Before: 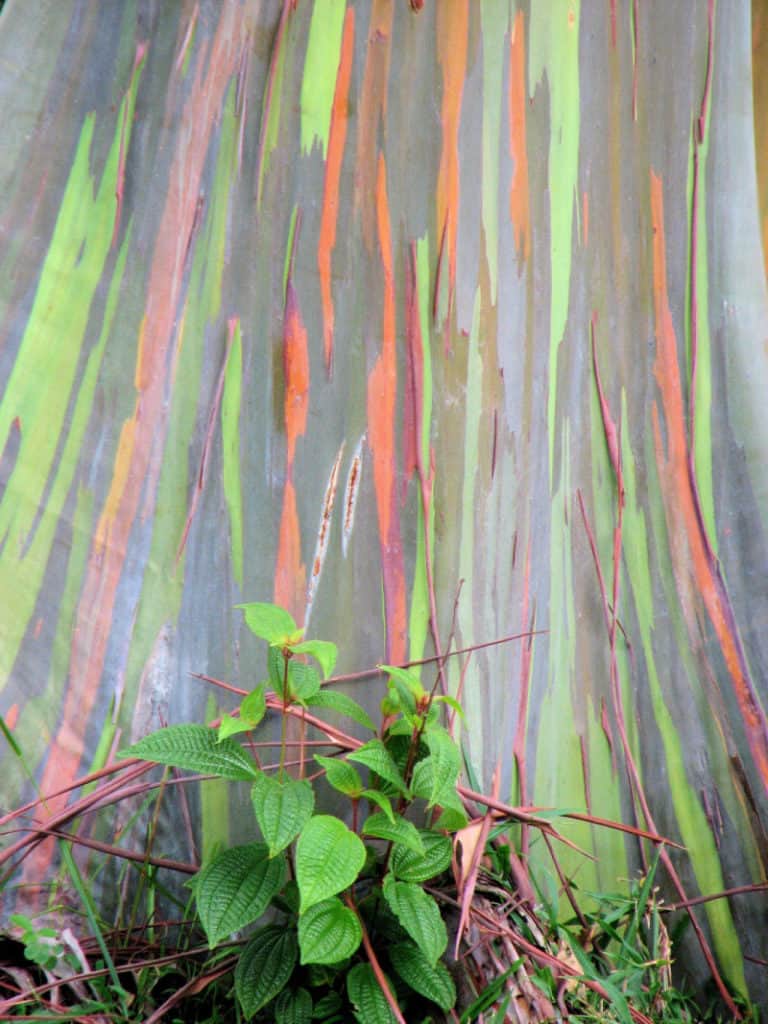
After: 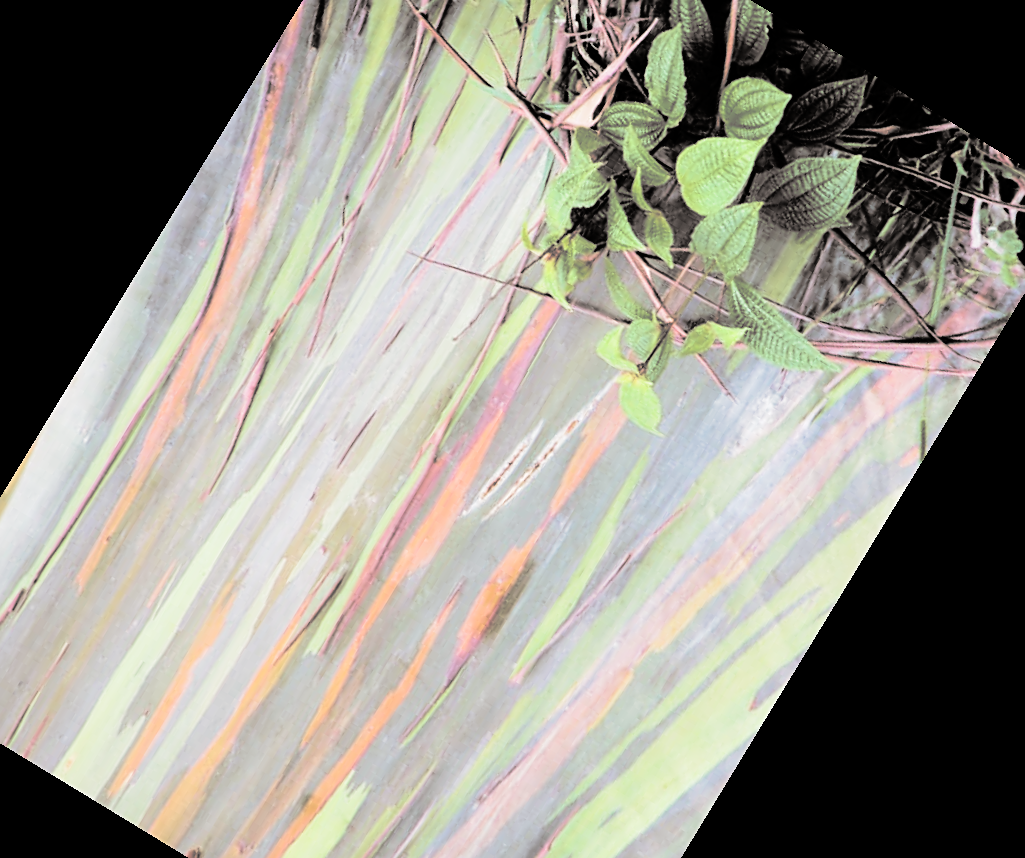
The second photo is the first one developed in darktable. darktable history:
split-toning: shadows › hue 26°, shadows › saturation 0.09, highlights › hue 40°, highlights › saturation 0.18, balance -63, compress 0%
crop and rotate: angle 148.68°, left 9.111%, top 15.603%, right 4.588%, bottom 17.041%
base curve: curves: ch0 [(0, 0) (0.036, 0.01) (0.123, 0.254) (0.258, 0.504) (0.507, 0.748) (1, 1)], preserve colors none
sharpen: on, module defaults
